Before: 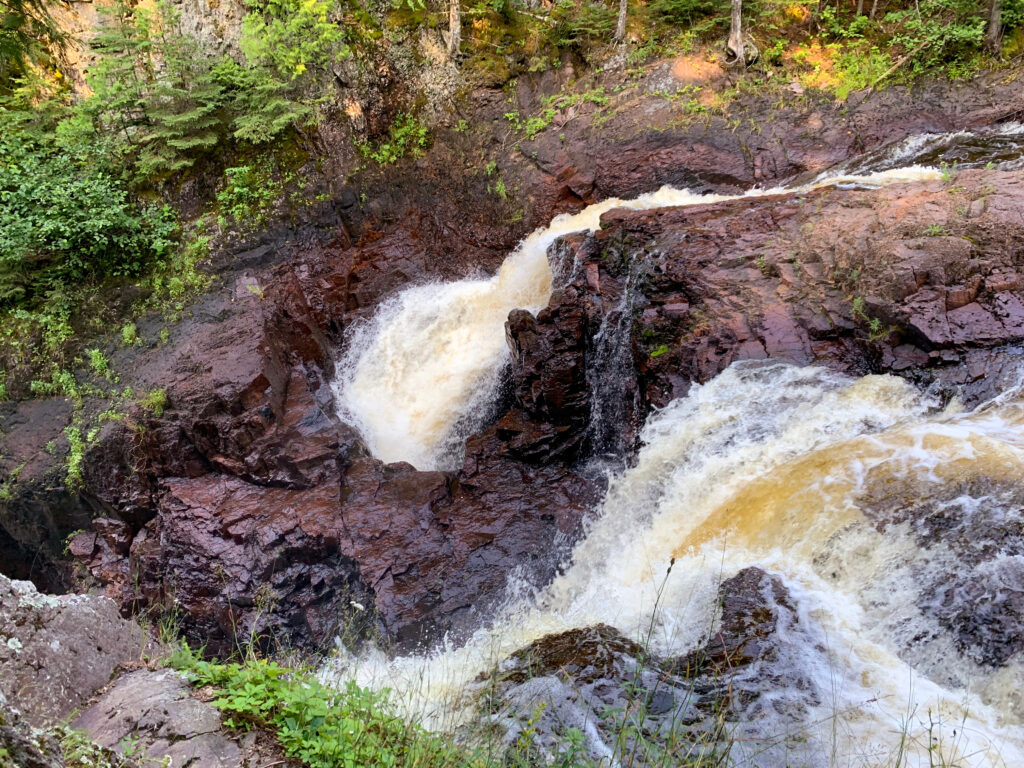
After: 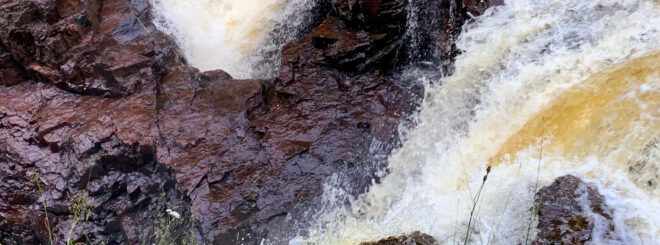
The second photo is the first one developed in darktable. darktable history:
crop: left 17.999%, top 51.127%, right 17.54%, bottom 16.94%
